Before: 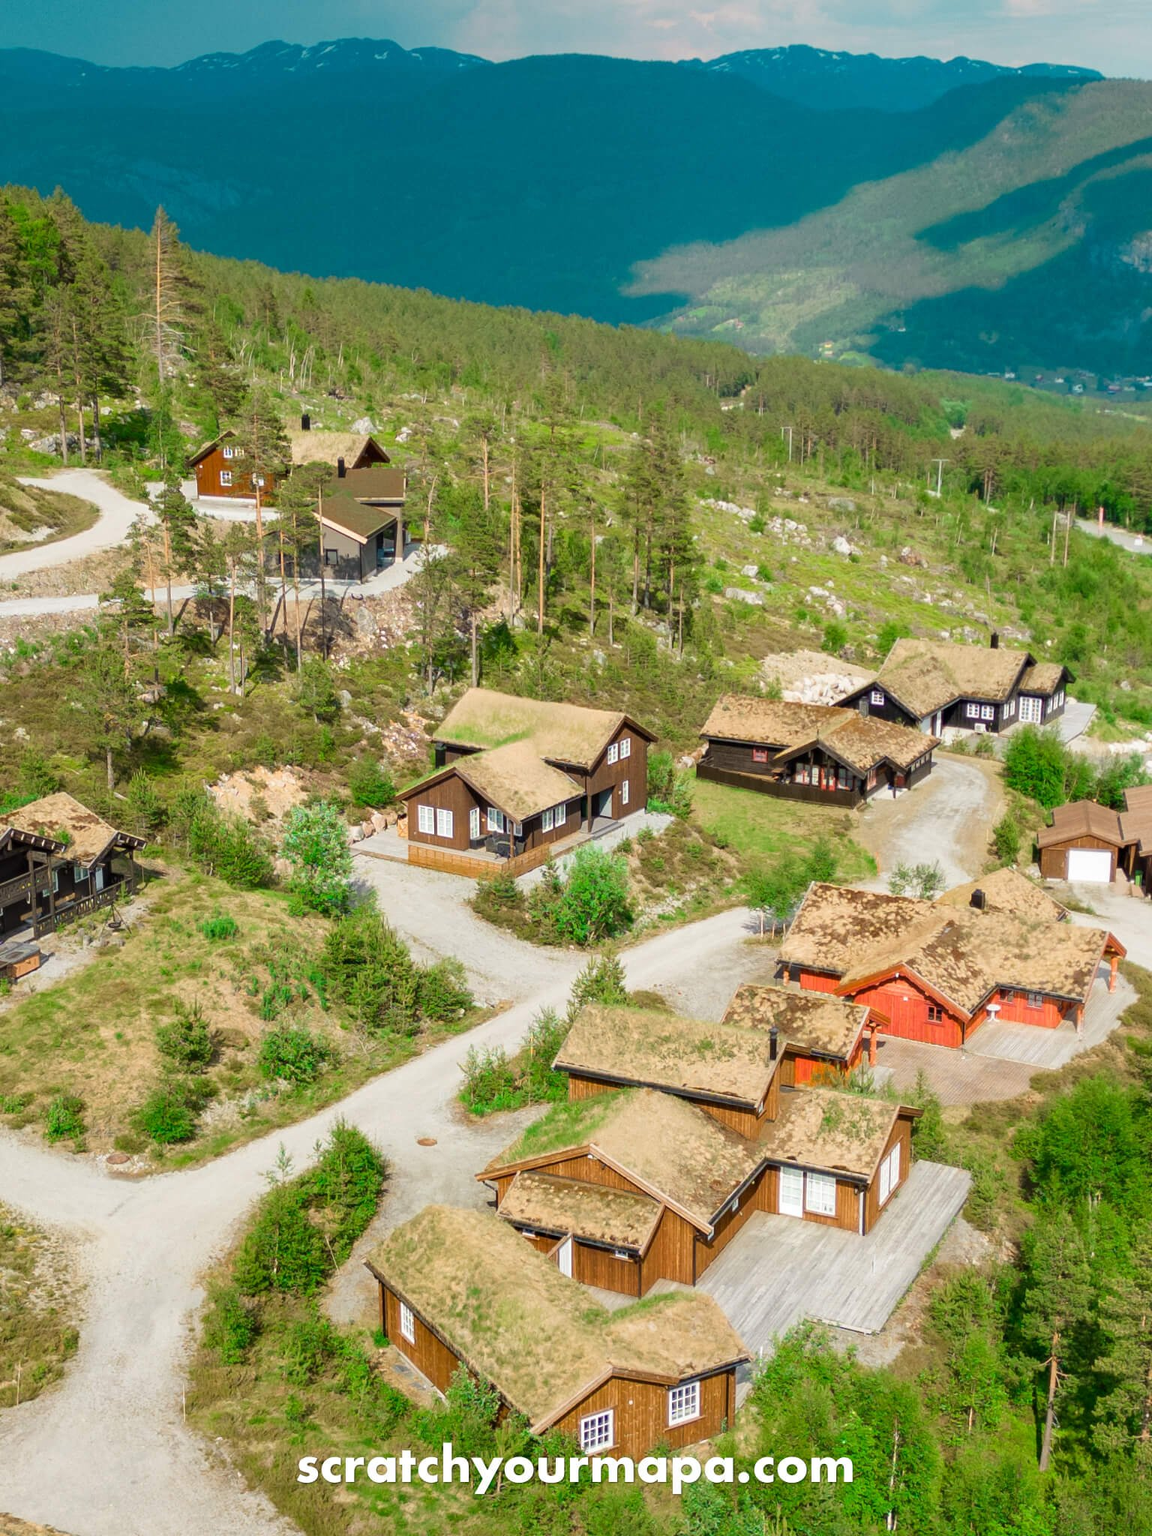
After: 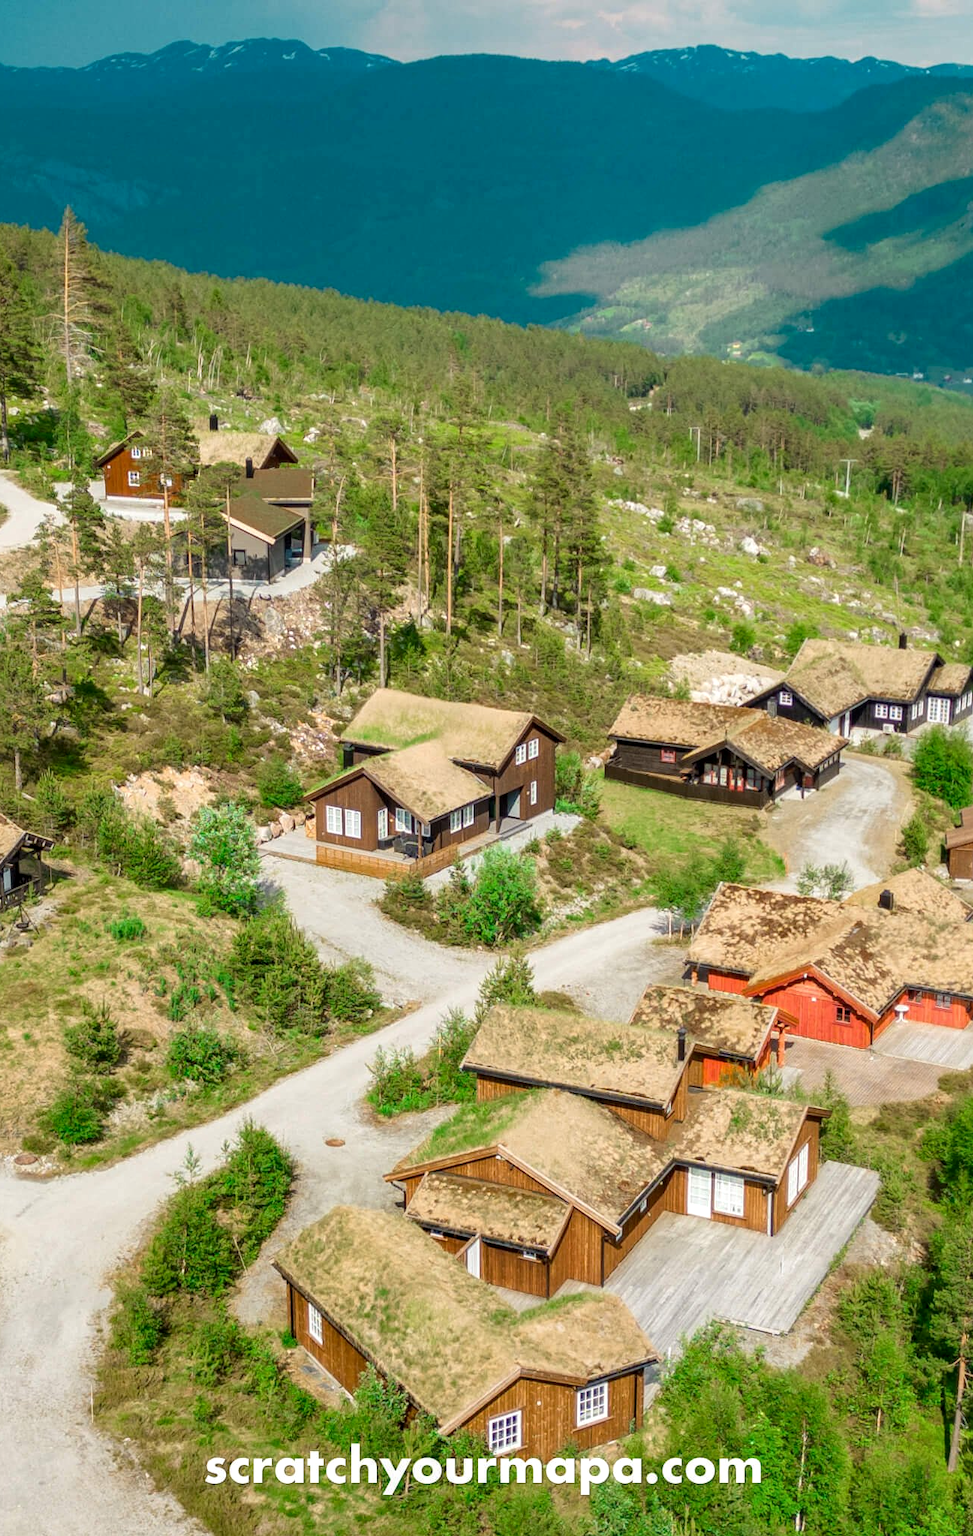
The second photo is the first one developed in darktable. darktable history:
crop: left 8.068%, right 7.428%
local contrast: on, module defaults
